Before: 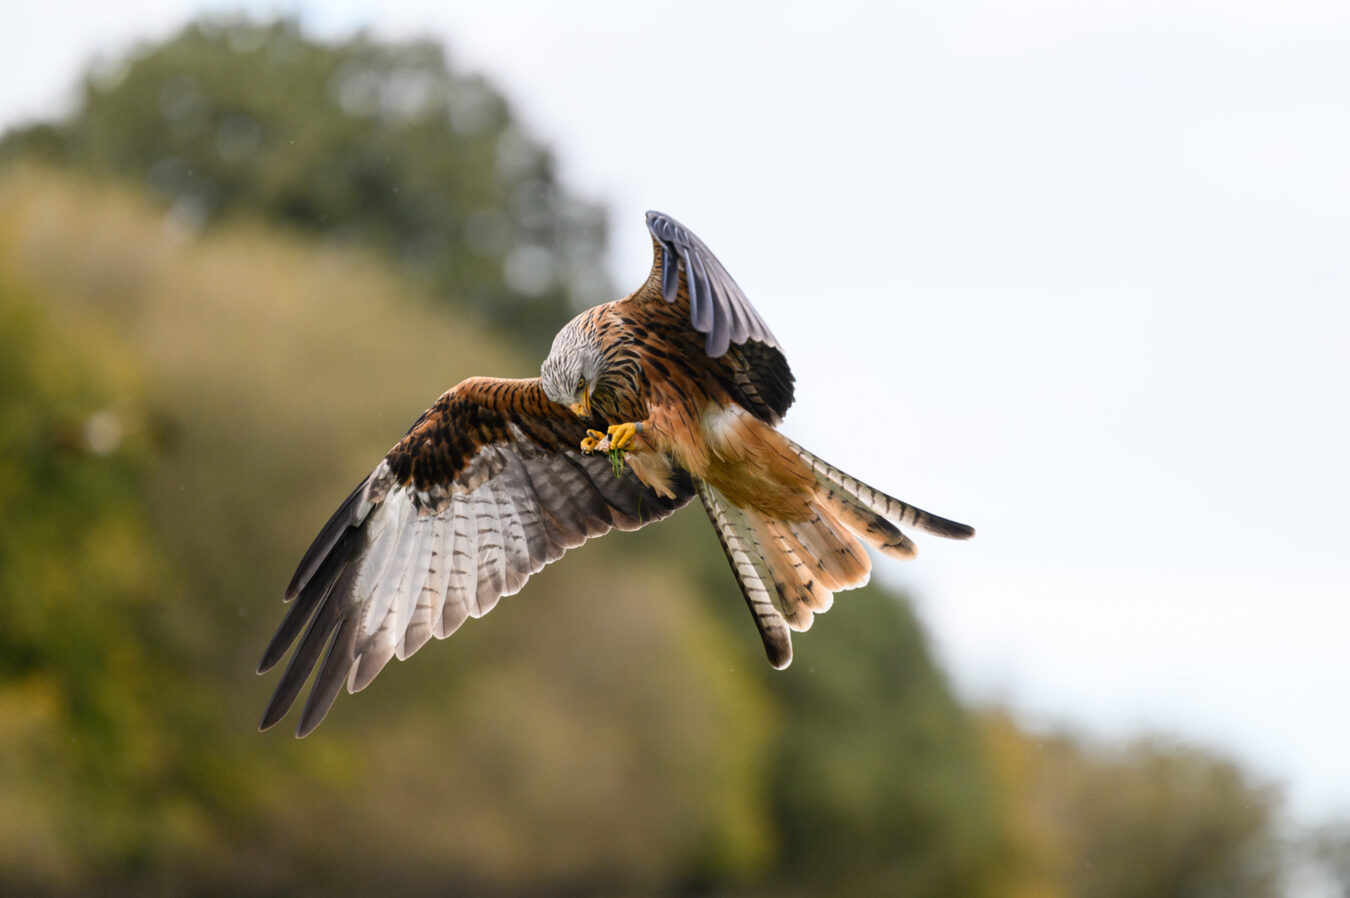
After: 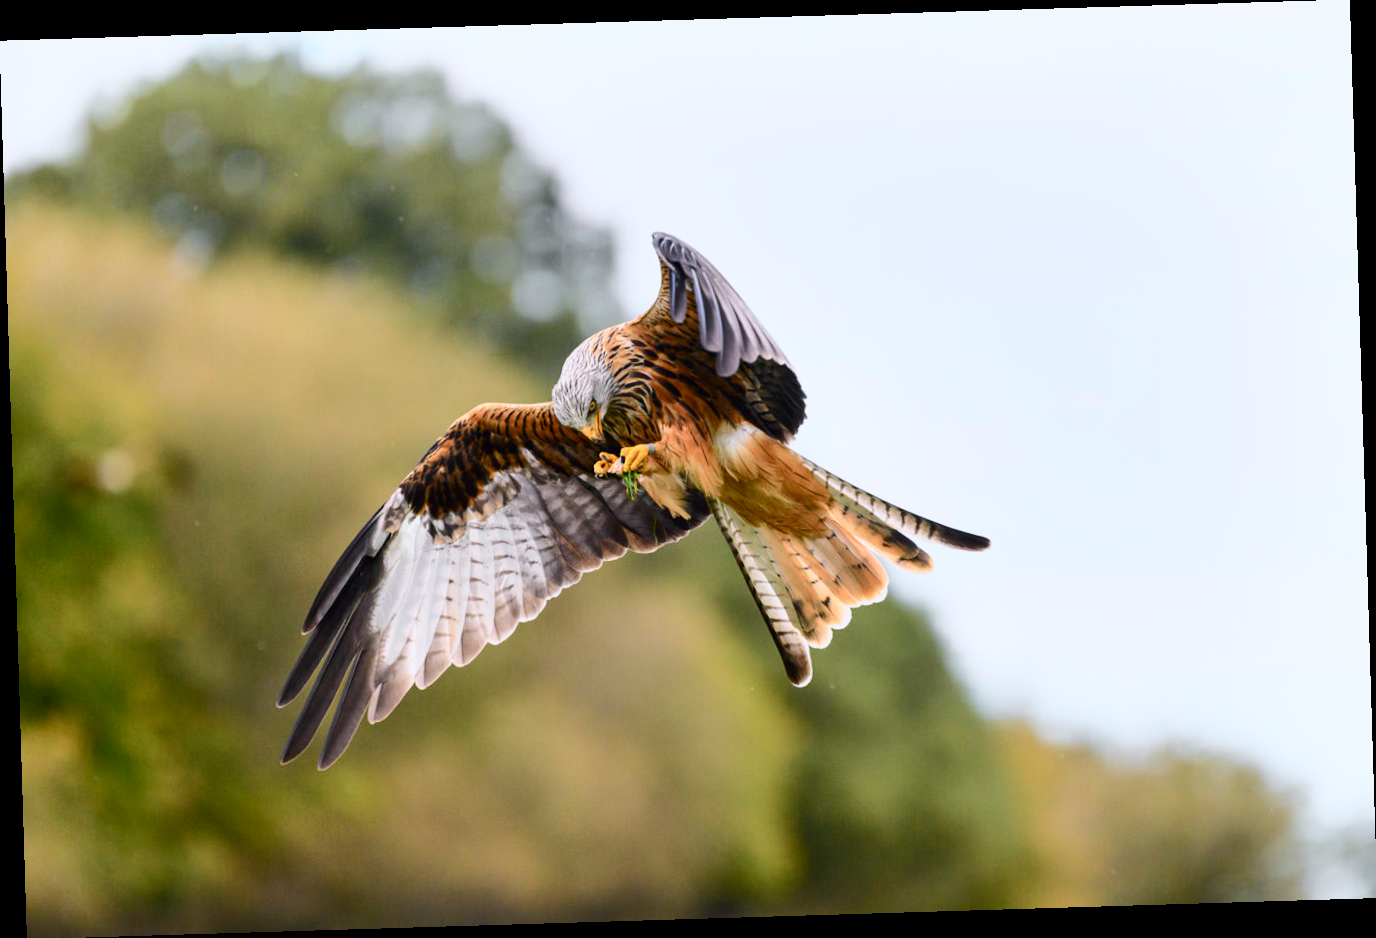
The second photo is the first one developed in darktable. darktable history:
tone curve: curves: ch0 [(0, 0) (0.035, 0.017) (0.131, 0.108) (0.279, 0.279) (0.476, 0.554) (0.617, 0.693) (0.704, 0.77) (0.801, 0.854) (0.895, 0.927) (1, 0.976)]; ch1 [(0, 0) (0.318, 0.278) (0.444, 0.427) (0.493, 0.493) (0.537, 0.547) (0.594, 0.616) (0.746, 0.764) (1, 1)]; ch2 [(0, 0) (0.316, 0.292) (0.381, 0.37) (0.423, 0.448) (0.476, 0.482) (0.502, 0.498) (0.529, 0.532) (0.583, 0.608) (0.639, 0.657) (0.7, 0.7) (0.861, 0.808) (1, 0.951)], color space Lab, independent channels, preserve colors none
rotate and perspective: rotation -1.75°, automatic cropping off
white balance: red 0.974, blue 1.044
shadows and highlights: shadows 5, soften with gaussian
levels: levels [0, 0.478, 1]
contrast brightness saturation: contrast 0.1, brightness 0.03, saturation 0.09
